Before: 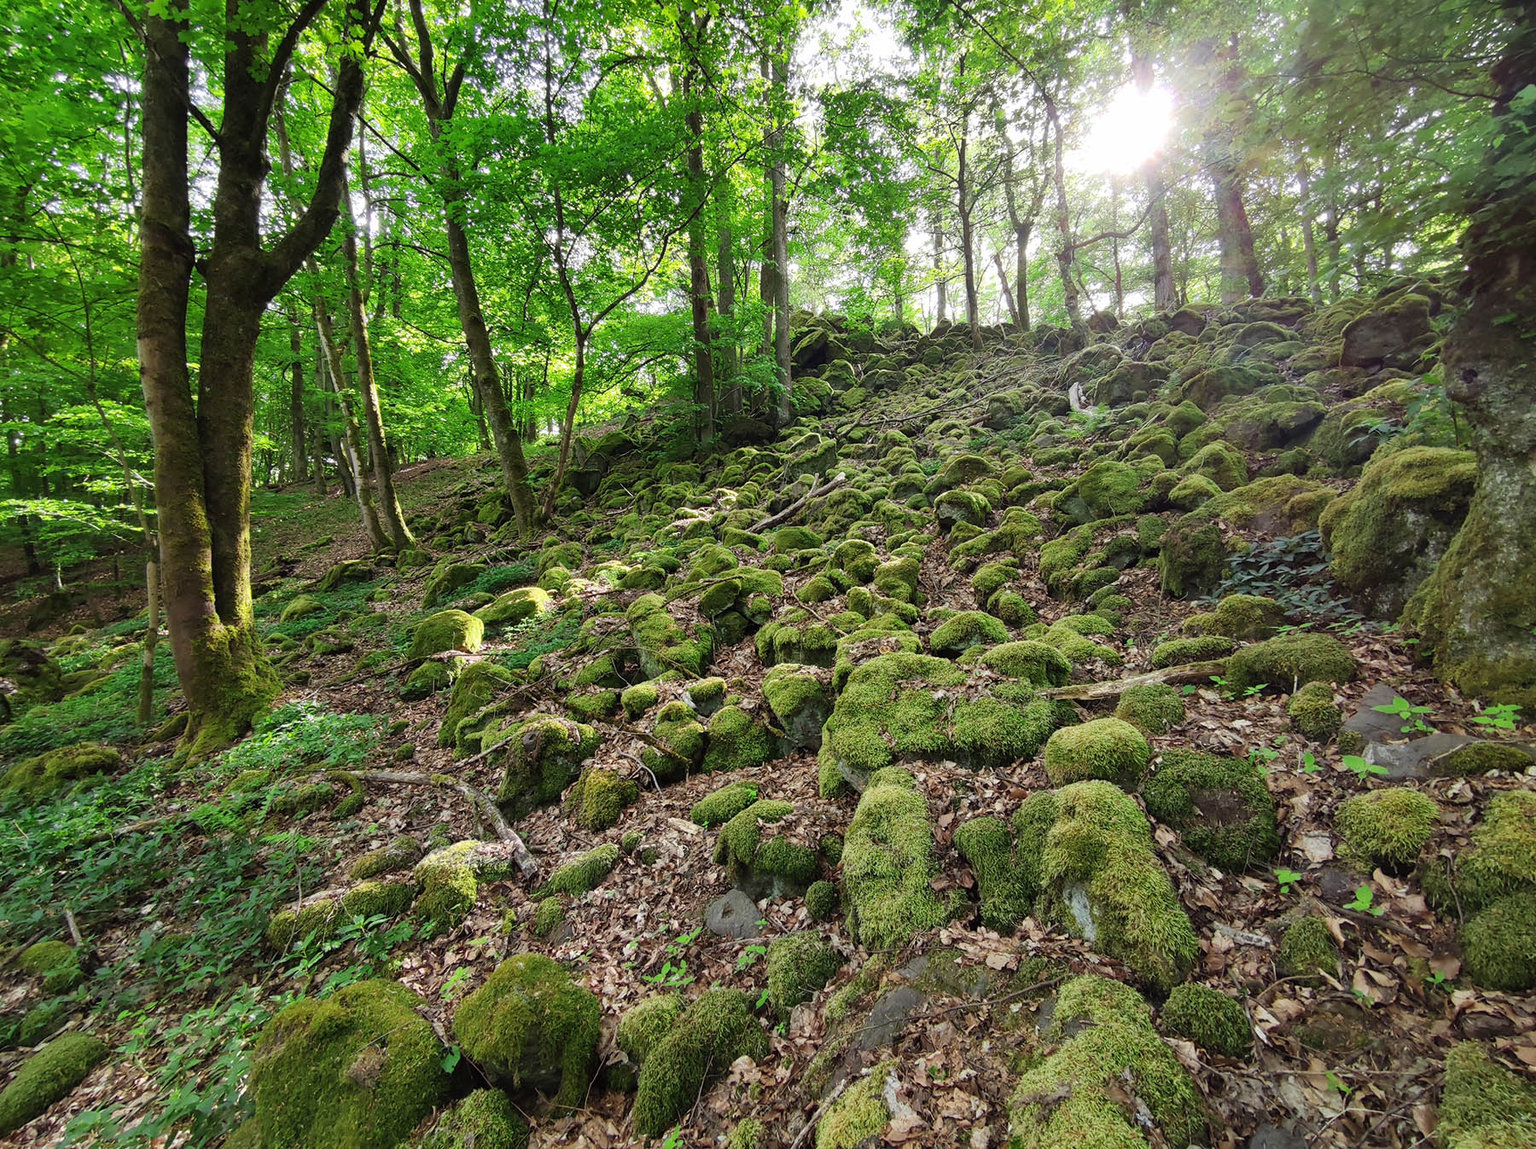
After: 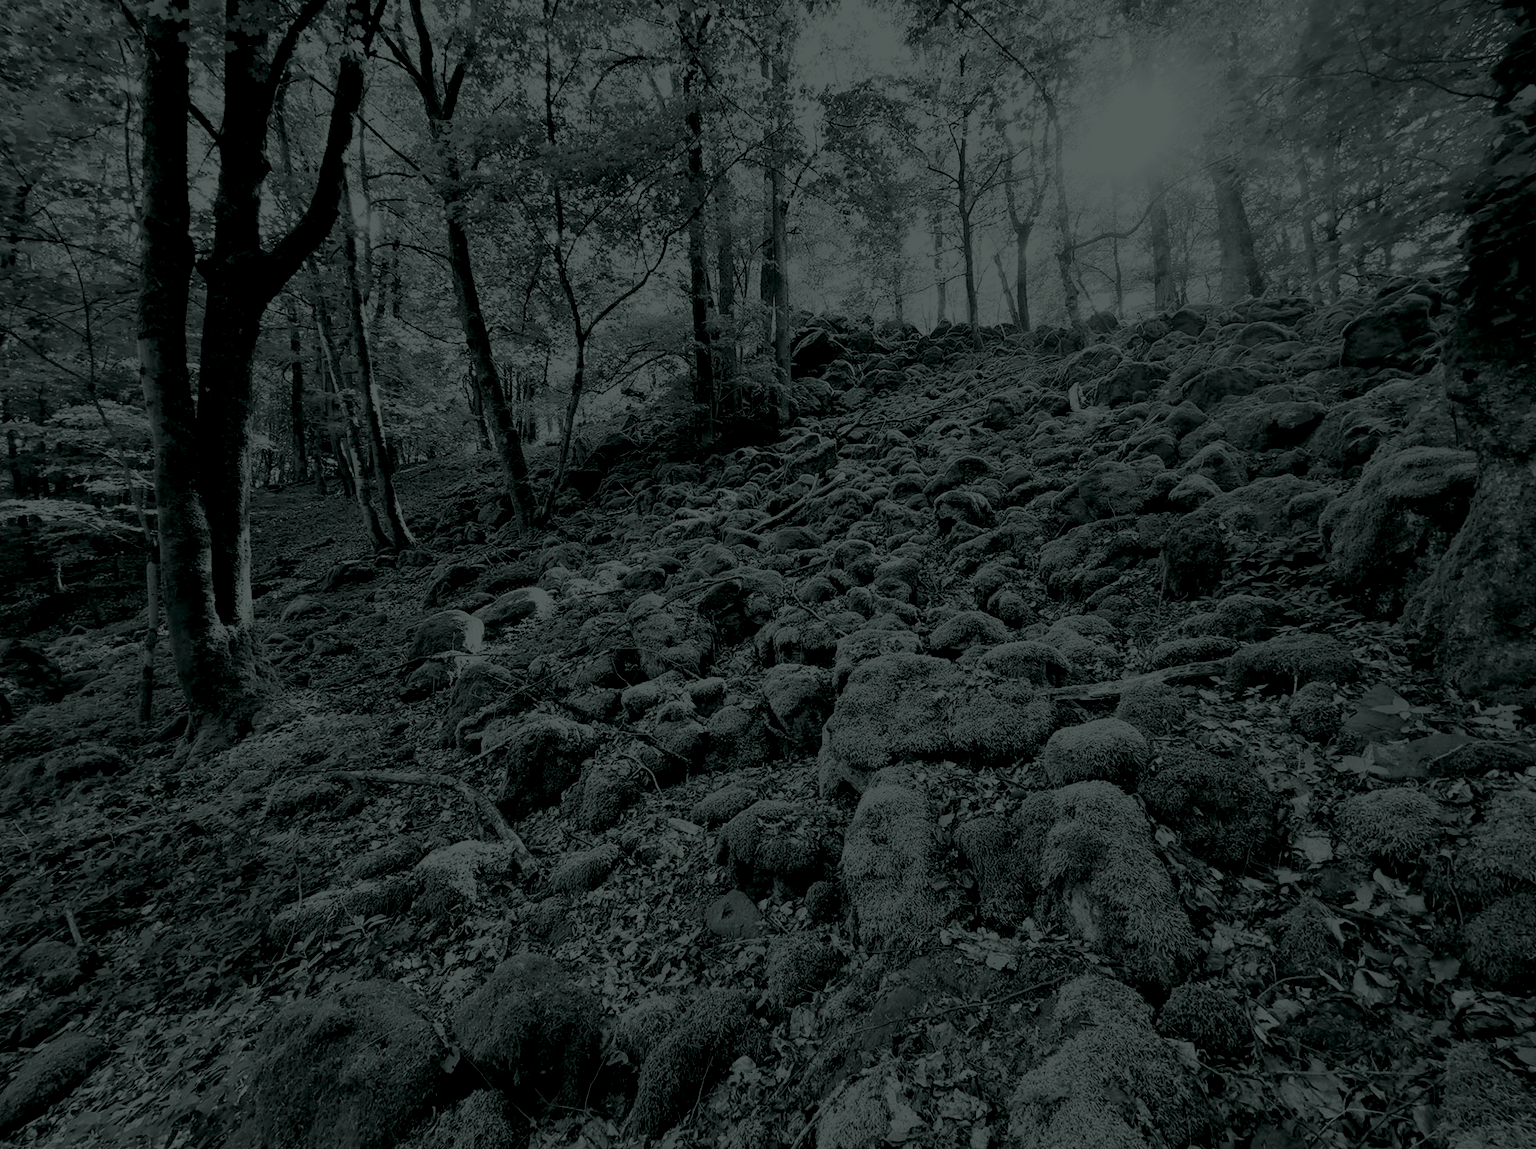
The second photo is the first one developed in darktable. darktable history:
base curve: curves: ch0 [(0, 0) (0.028, 0.03) (0.121, 0.232) (0.46, 0.748) (0.859, 0.968) (1, 1)], preserve colors none
colorize: hue 90°, saturation 19%, lightness 1.59%, version 1
